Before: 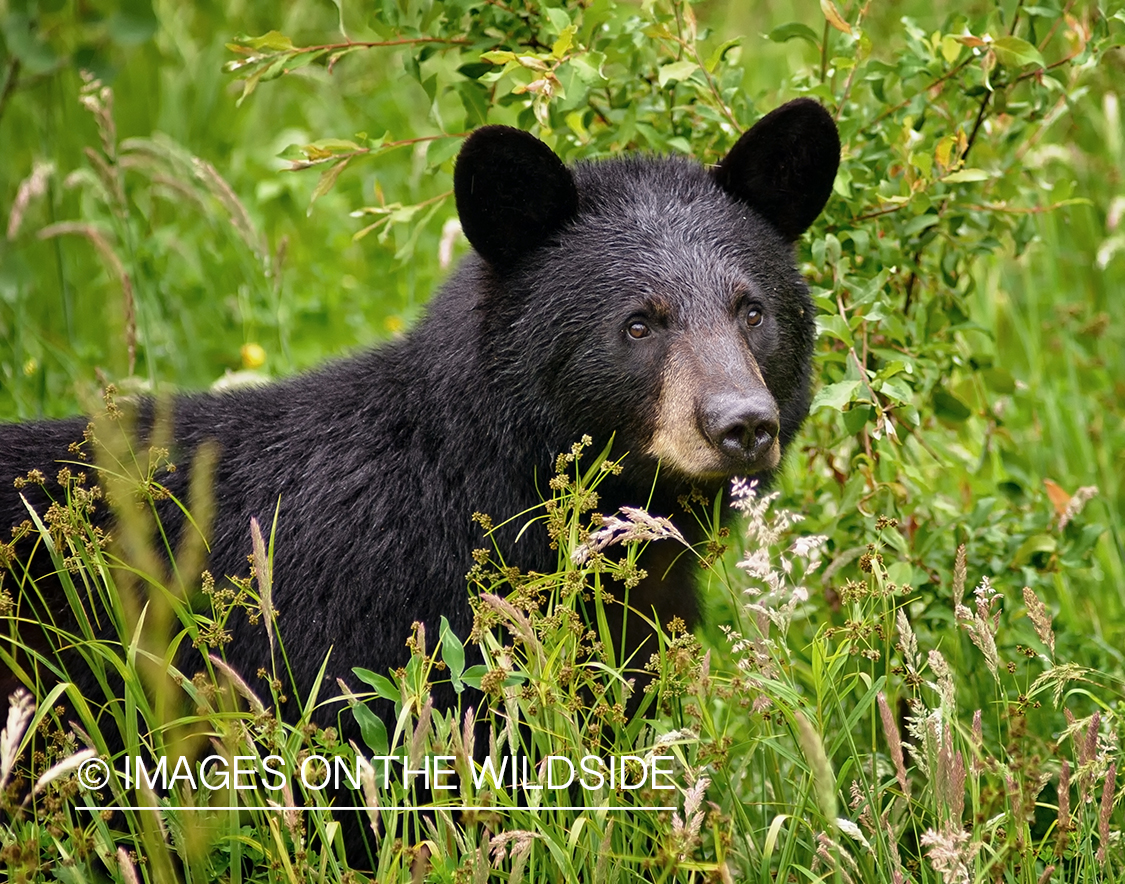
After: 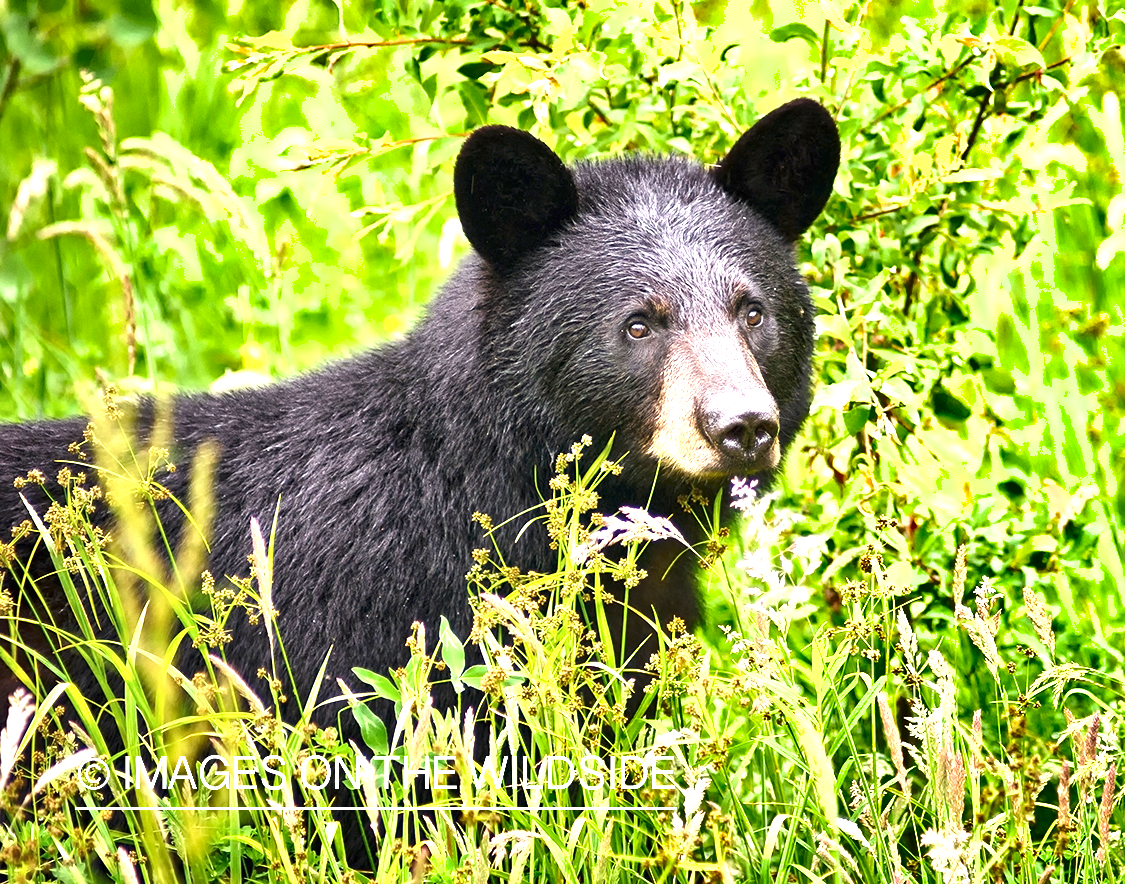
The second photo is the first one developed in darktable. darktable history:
shadows and highlights: soften with gaussian
exposure: black level correction 0, exposure 1.75 EV, compensate exposure bias true, compensate highlight preservation false
